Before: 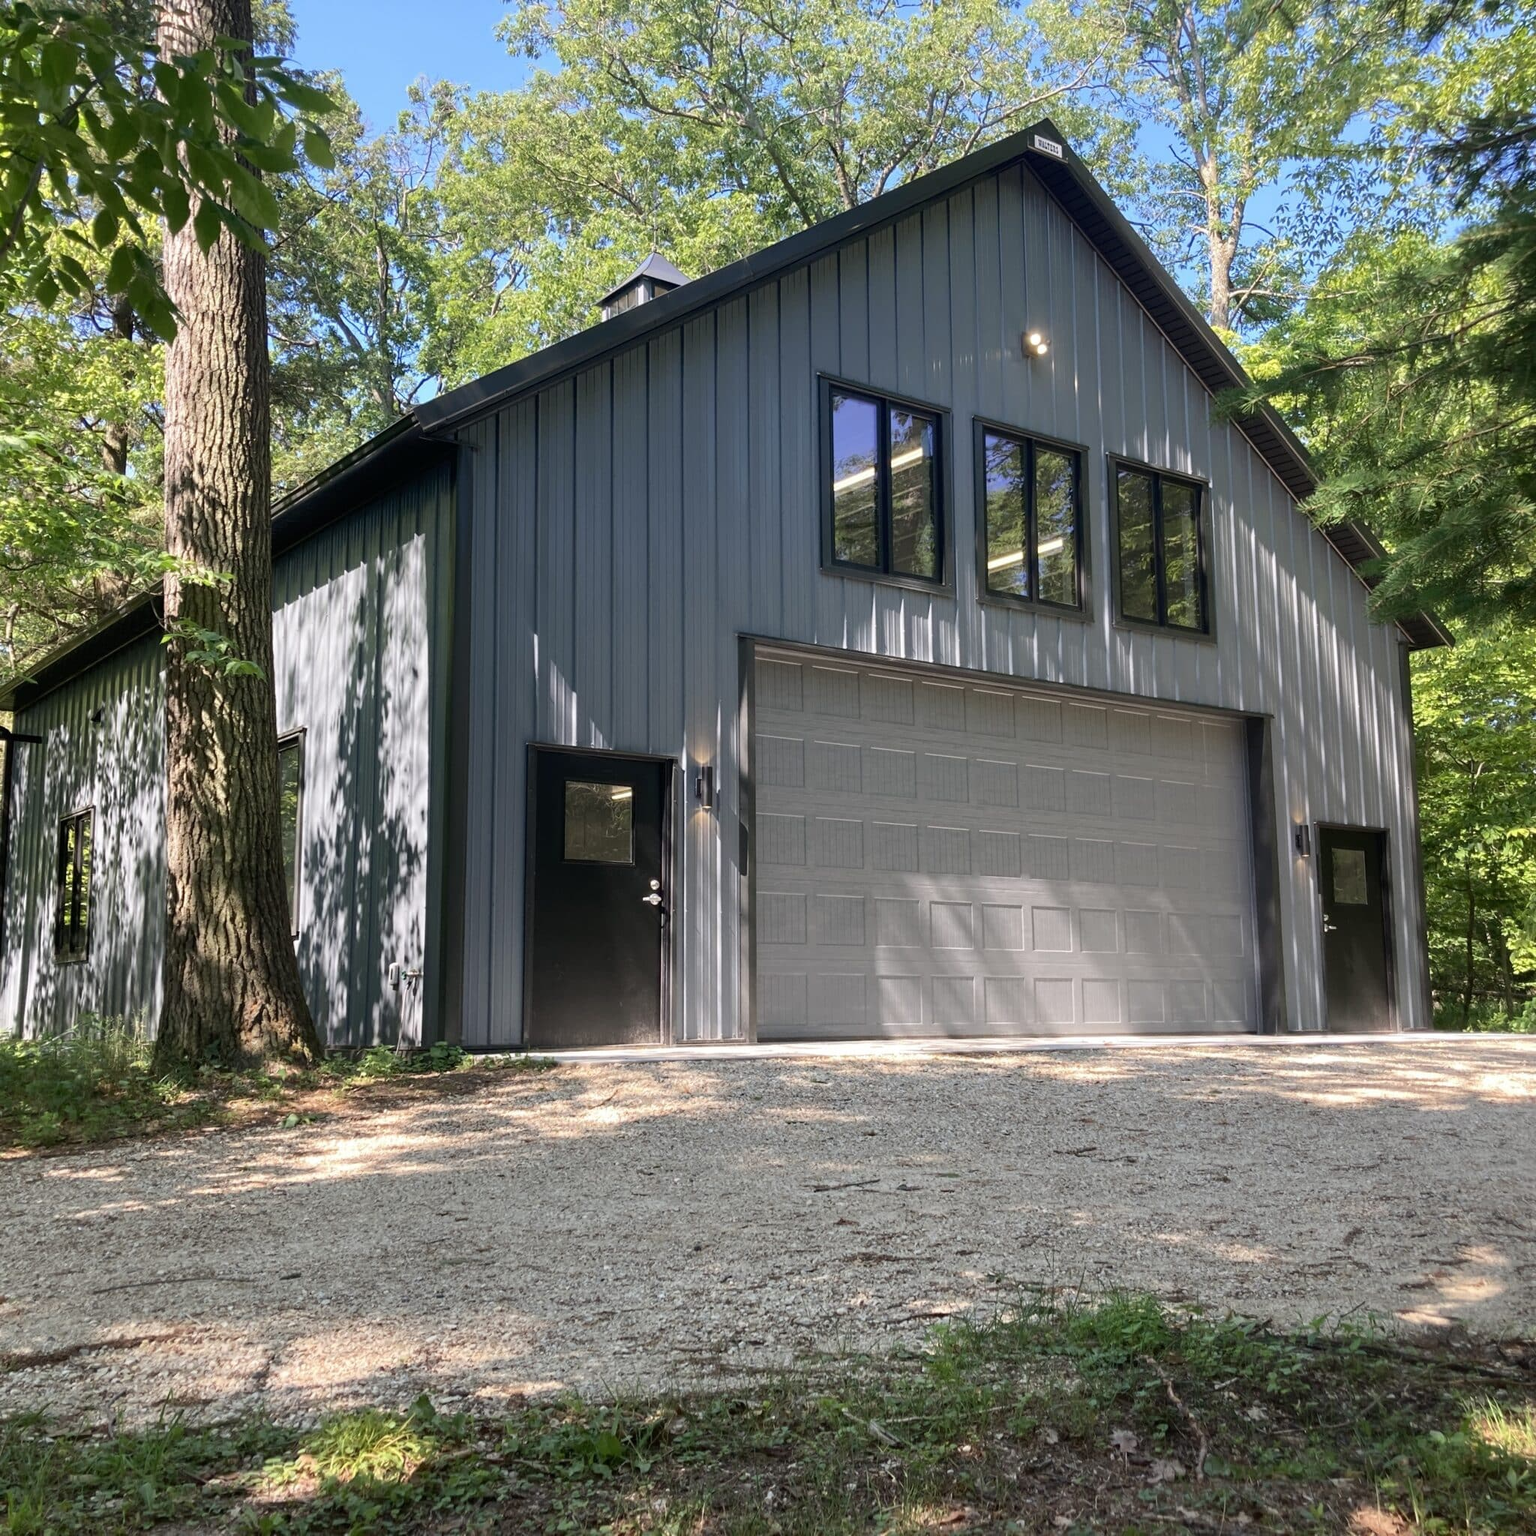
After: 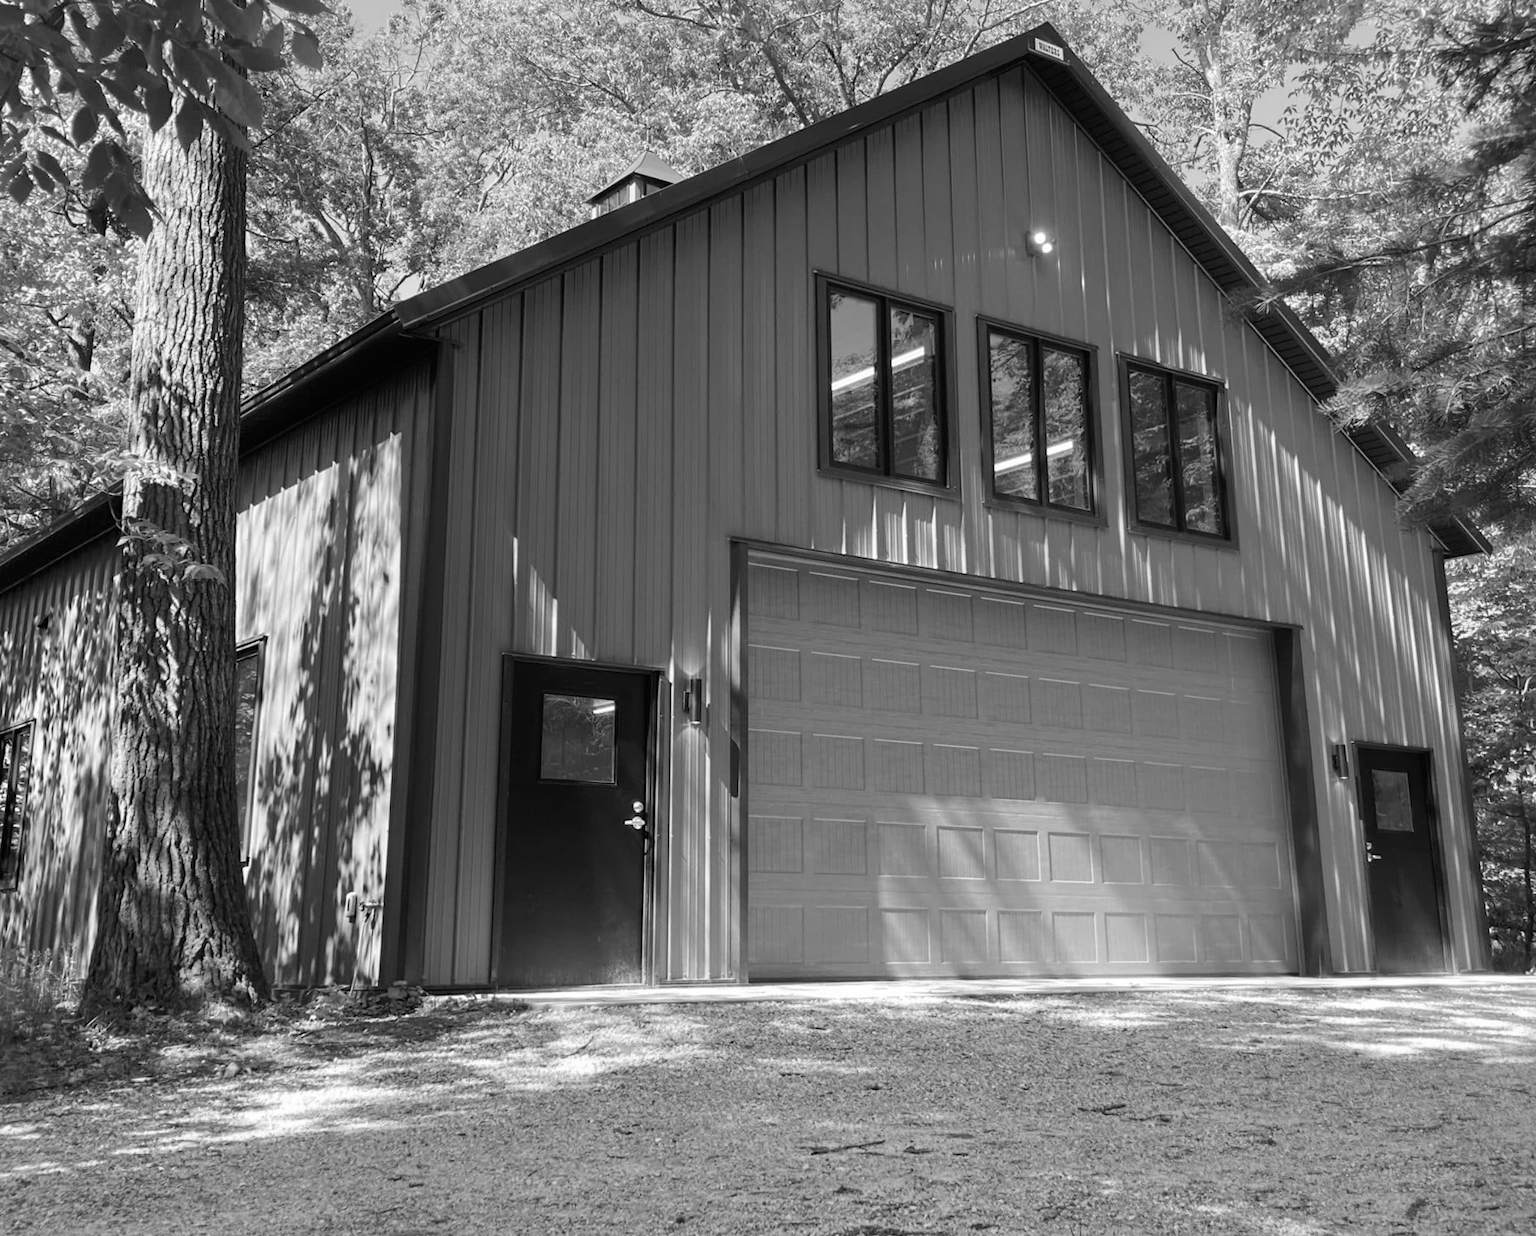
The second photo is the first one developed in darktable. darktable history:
rotate and perspective: rotation 0.215°, lens shift (vertical) -0.139, crop left 0.069, crop right 0.939, crop top 0.002, crop bottom 0.996
monochrome: a -3.63, b -0.465
crop: left 0.387%, top 5.469%, bottom 19.809%
